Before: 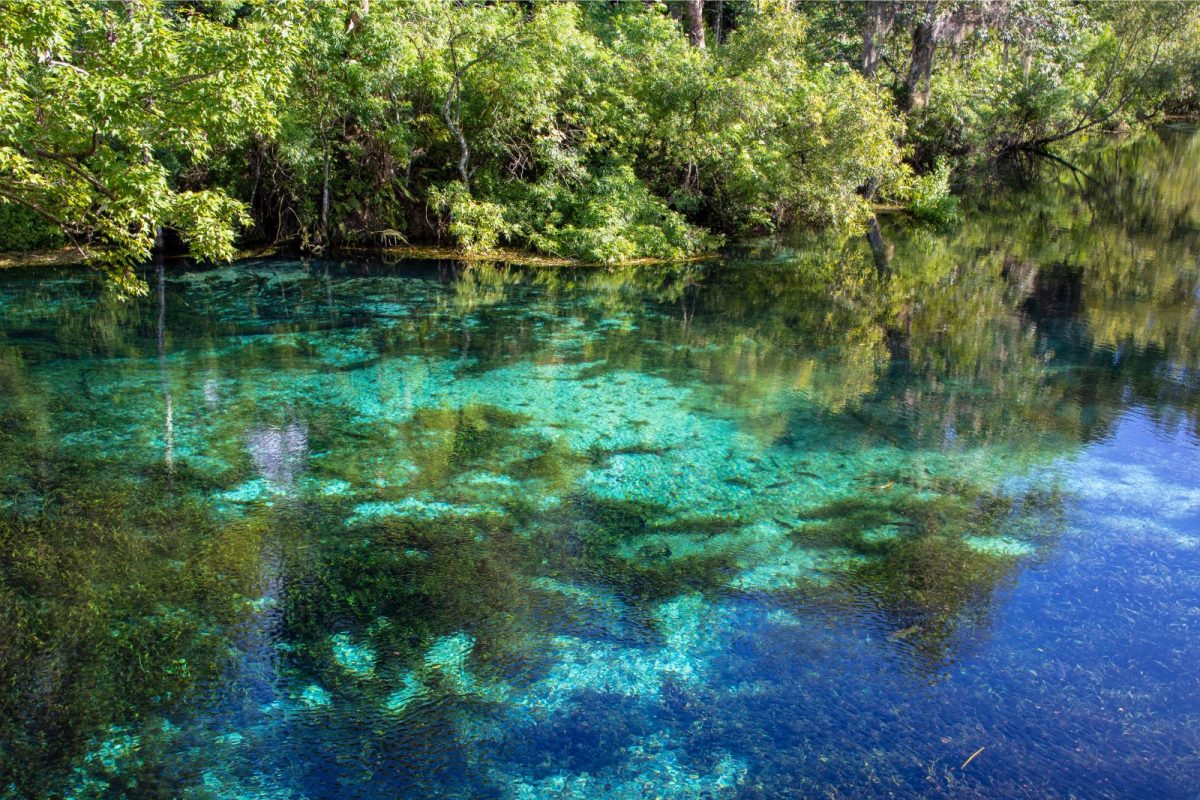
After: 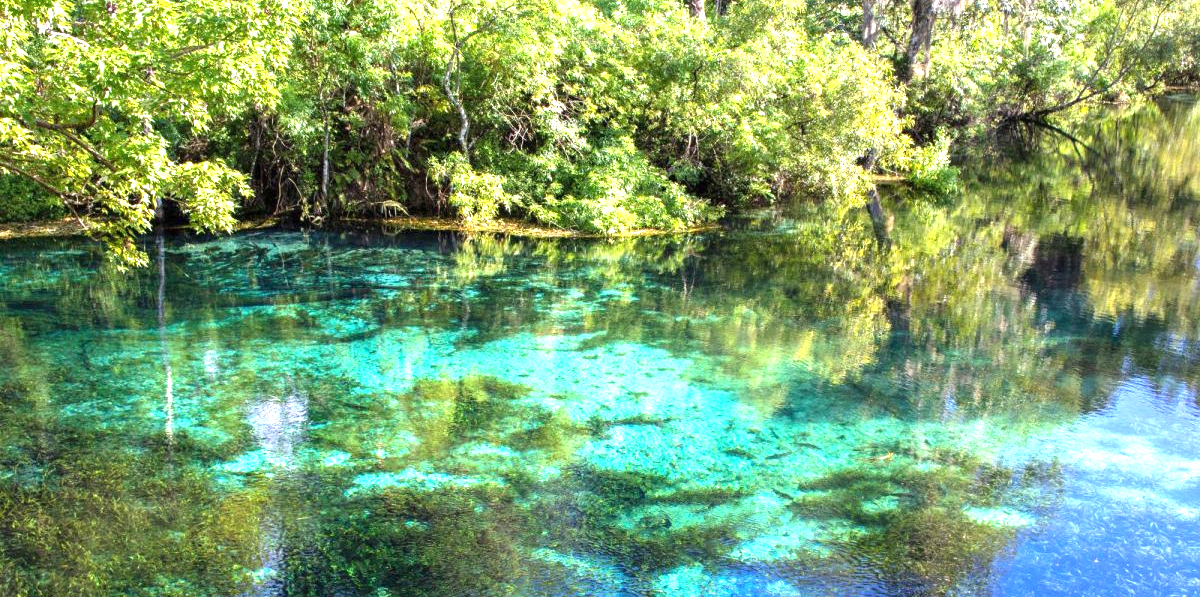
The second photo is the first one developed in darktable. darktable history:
crop: top 3.702%, bottom 21.567%
exposure: black level correction 0, exposure 1.349 EV, compensate highlight preservation false
